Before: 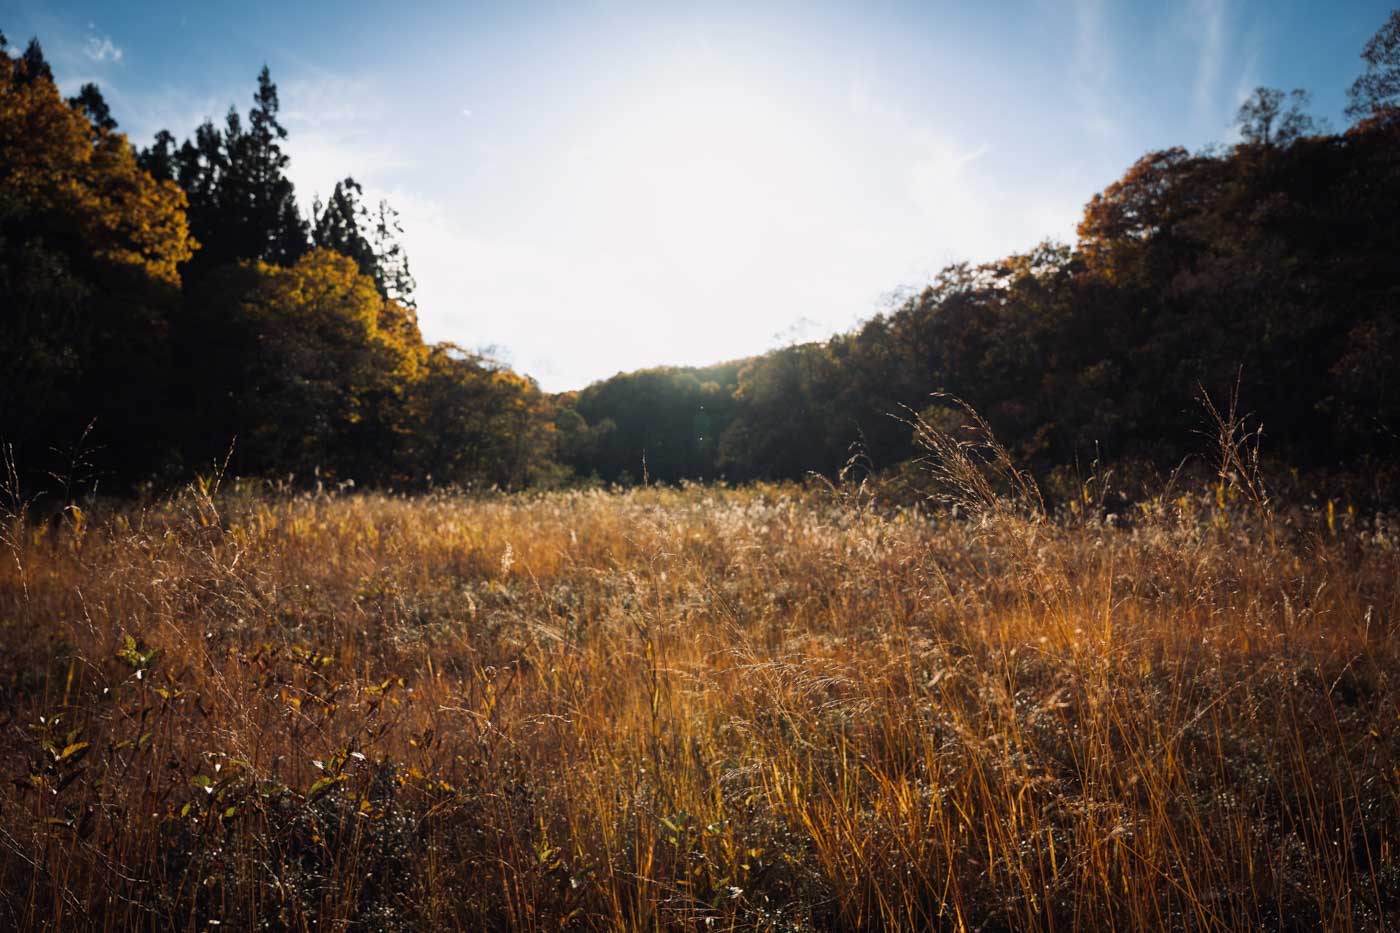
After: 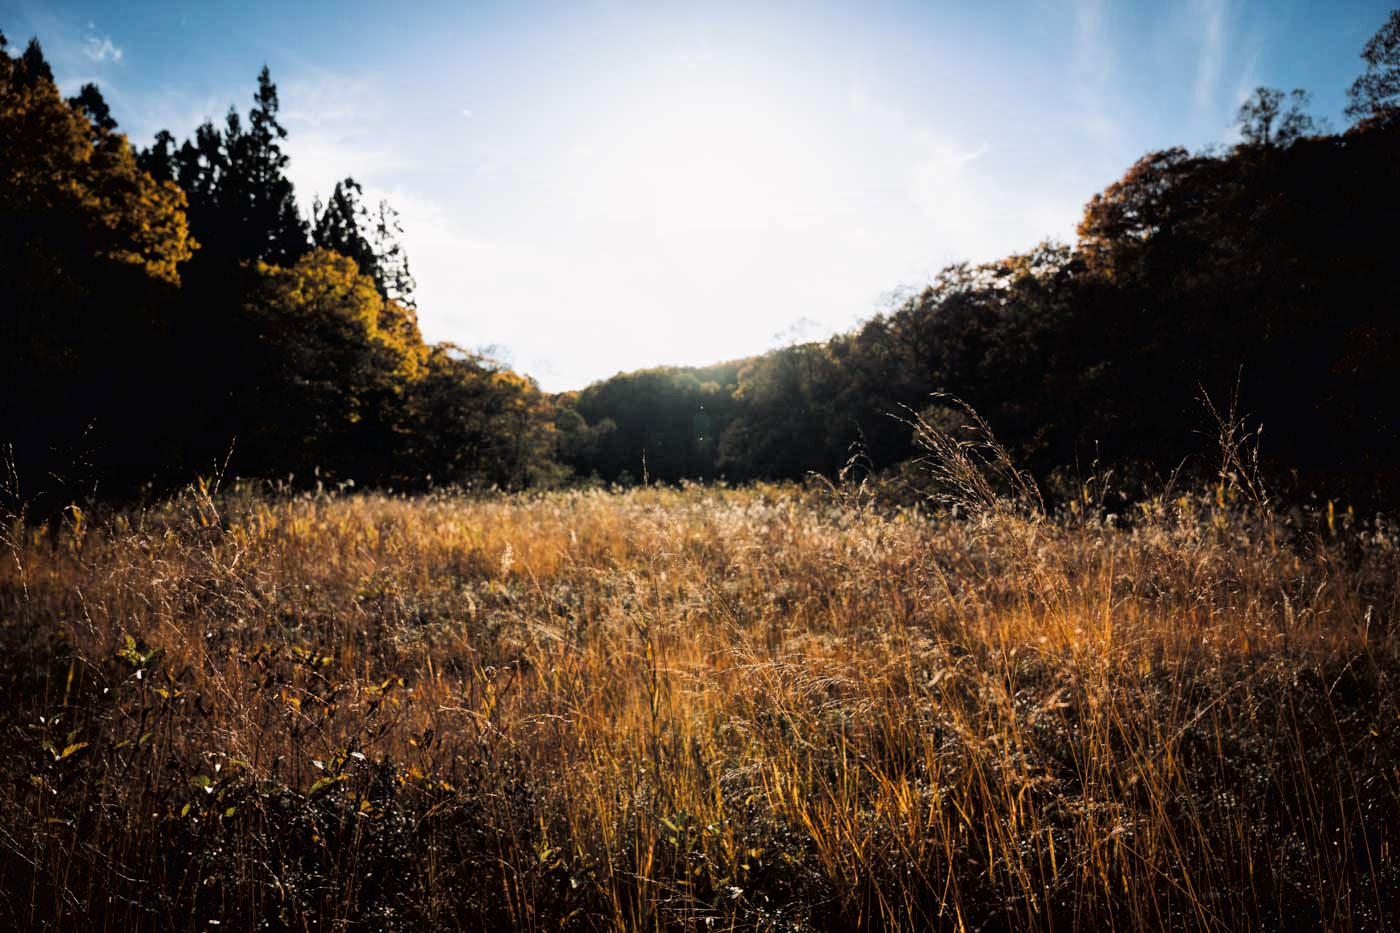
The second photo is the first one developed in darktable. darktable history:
tone curve: curves: ch0 [(0, 0.019) (0.11, 0.036) (0.259, 0.214) (0.378, 0.365) (0.499, 0.529) (1, 1)], color space Lab, linked channels, preserve colors none
local contrast: highlights 100%, shadows 100%, detail 120%, midtone range 0.2
